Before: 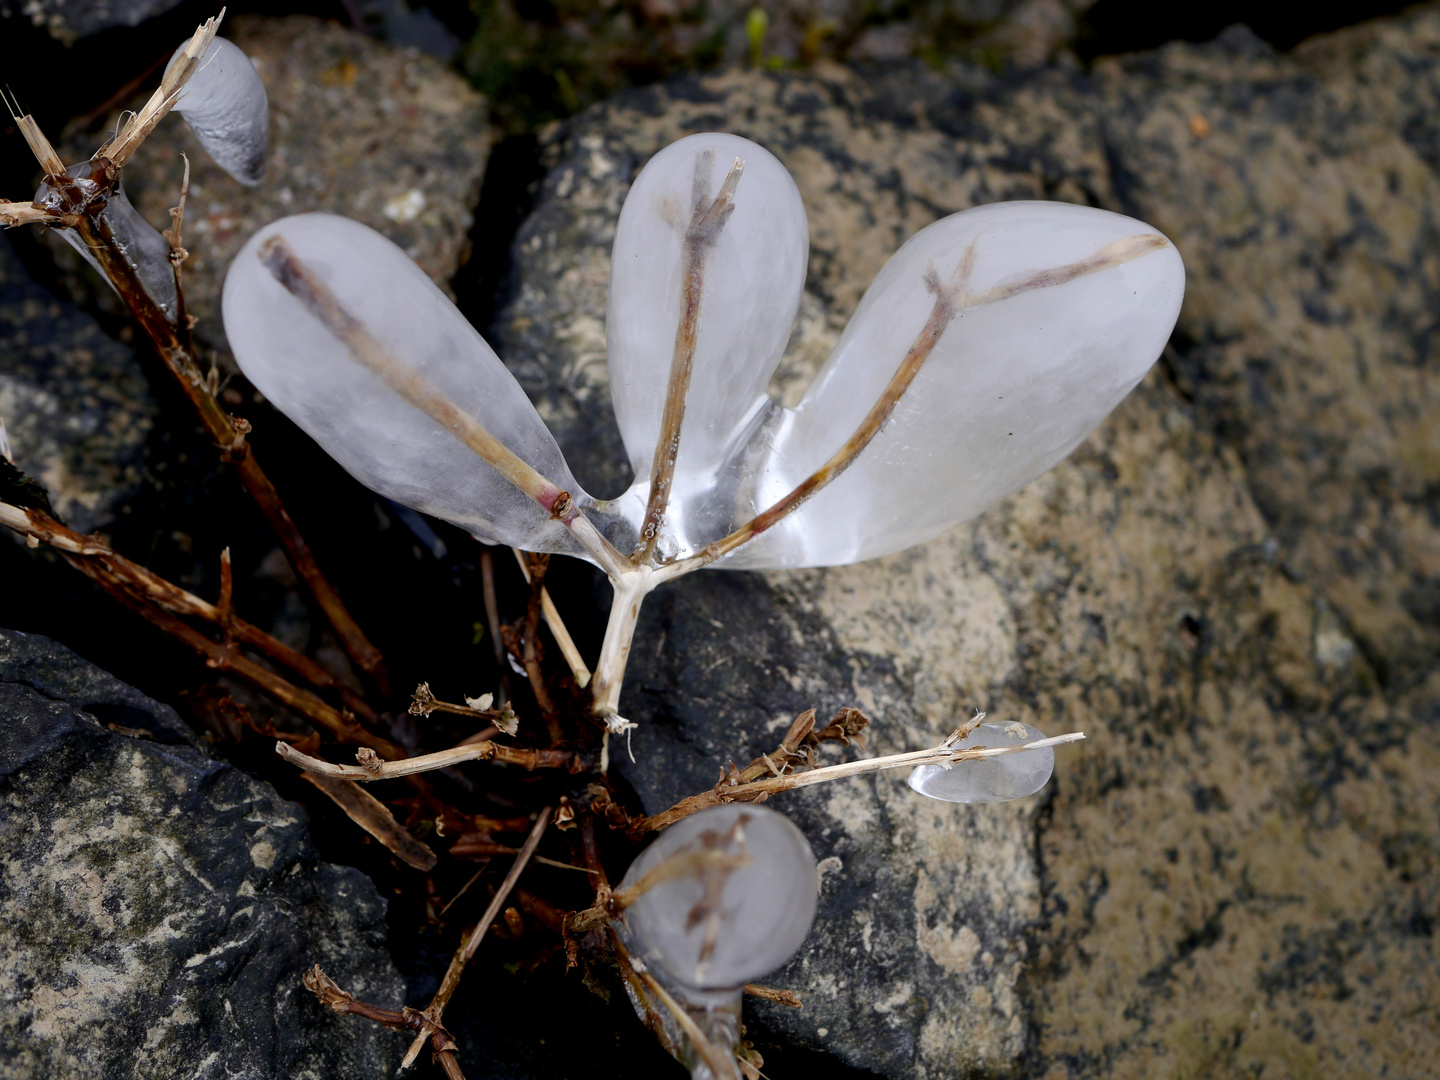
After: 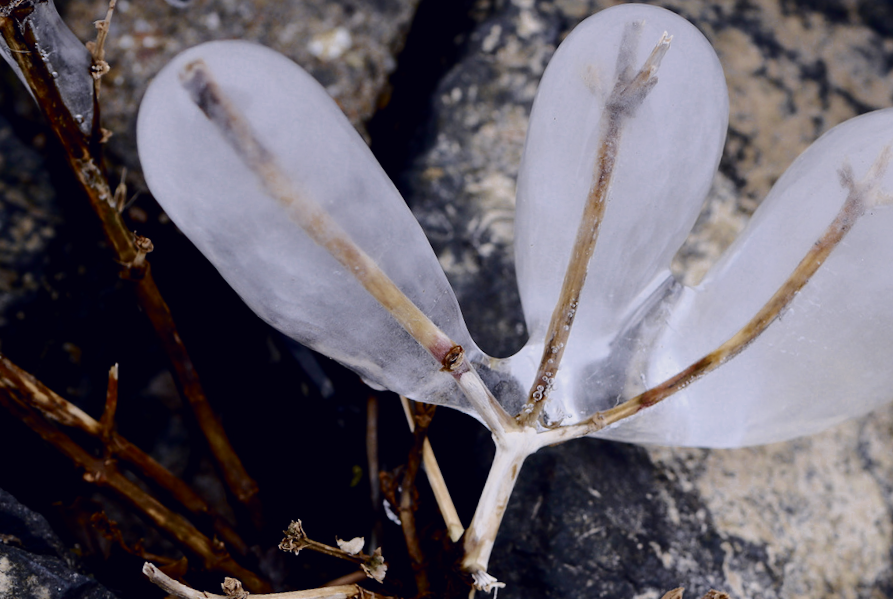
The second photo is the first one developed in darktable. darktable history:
crop and rotate: angle -6.23°, left 2.009%, top 6.82%, right 27.327%, bottom 30.017%
tone curve: curves: ch0 [(0.003, 0.003) (0.104, 0.069) (0.236, 0.218) (0.401, 0.443) (0.495, 0.55) (0.625, 0.67) (0.819, 0.841) (0.96, 0.899)]; ch1 [(0, 0) (0.161, 0.092) (0.37, 0.302) (0.424, 0.402) (0.45, 0.466) (0.495, 0.506) (0.573, 0.571) (0.638, 0.641) (0.751, 0.741) (1, 1)]; ch2 [(0, 0) (0.352, 0.403) (0.466, 0.443) (0.524, 0.501) (0.56, 0.556) (1, 1)], color space Lab, independent channels, preserve colors none
color zones: curves: ch0 [(0, 0.5) (0.125, 0.4) (0.25, 0.5) (0.375, 0.4) (0.5, 0.4) (0.625, 0.35) (0.75, 0.35) (0.875, 0.5)]; ch1 [(0, 0.35) (0.125, 0.45) (0.25, 0.35) (0.375, 0.35) (0.5, 0.35) (0.625, 0.35) (0.75, 0.45) (0.875, 0.35)]; ch2 [(0, 0.6) (0.125, 0.5) (0.25, 0.5) (0.375, 0.6) (0.5, 0.6) (0.625, 0.5) (0.75, 0.5) (0.875, 0.5)]
